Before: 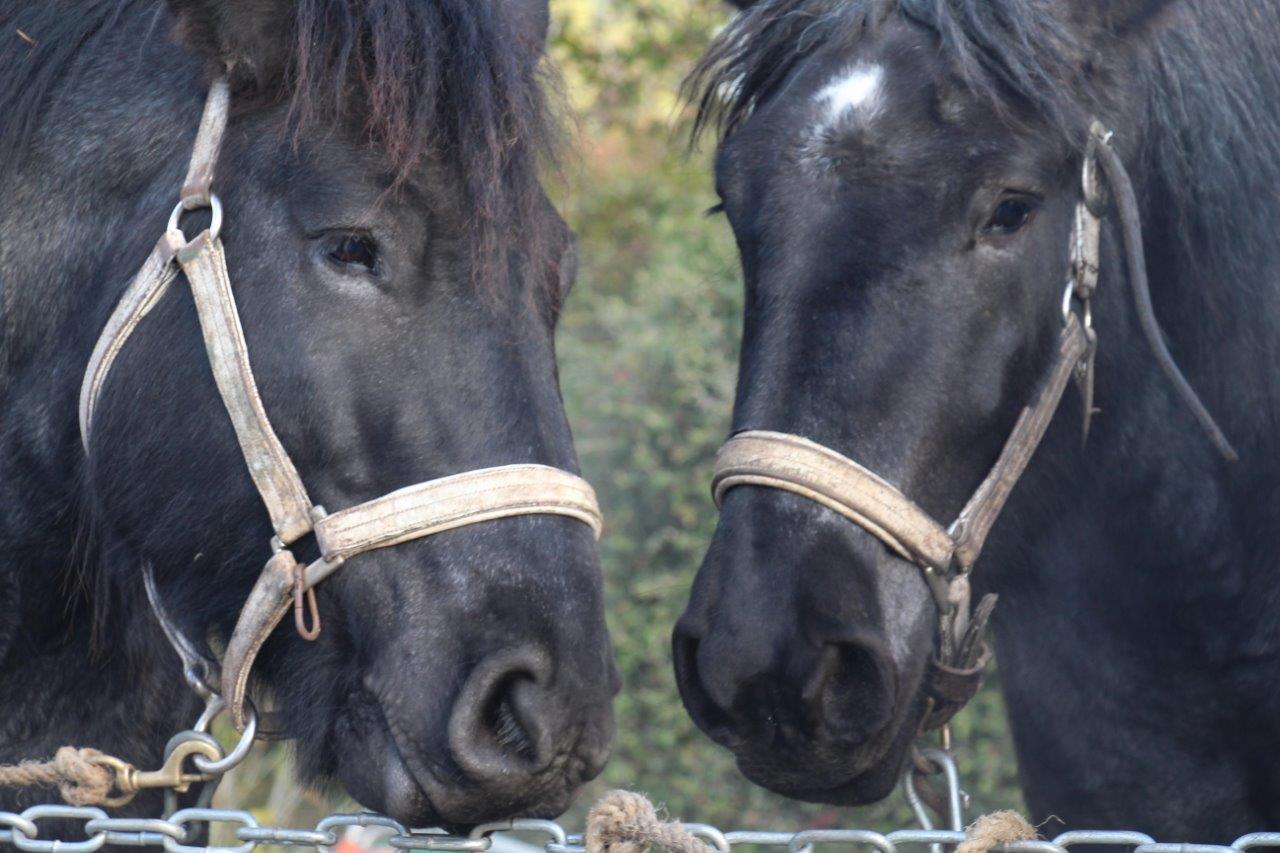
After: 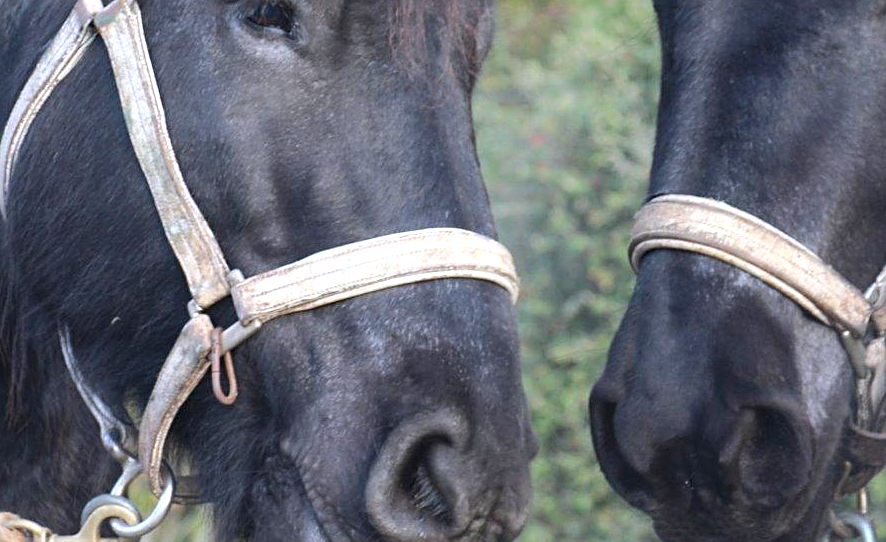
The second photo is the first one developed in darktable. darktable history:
color balance rgb: highlights gain › luminance 17.13%, highlights gain › chroma 2.966%, highlights gain › hue 263.19°, perceptual saturation grading › global saturation 0.937%, perceptual brilliance grading › mid-tones 9.332%, perceptual brilliance grading › shadows 14.973%, global vibrance 20%
sharpen: on, module defaults
crop: left 6.549%, top 27.67%, right 24.185%, bottom 8.684%
